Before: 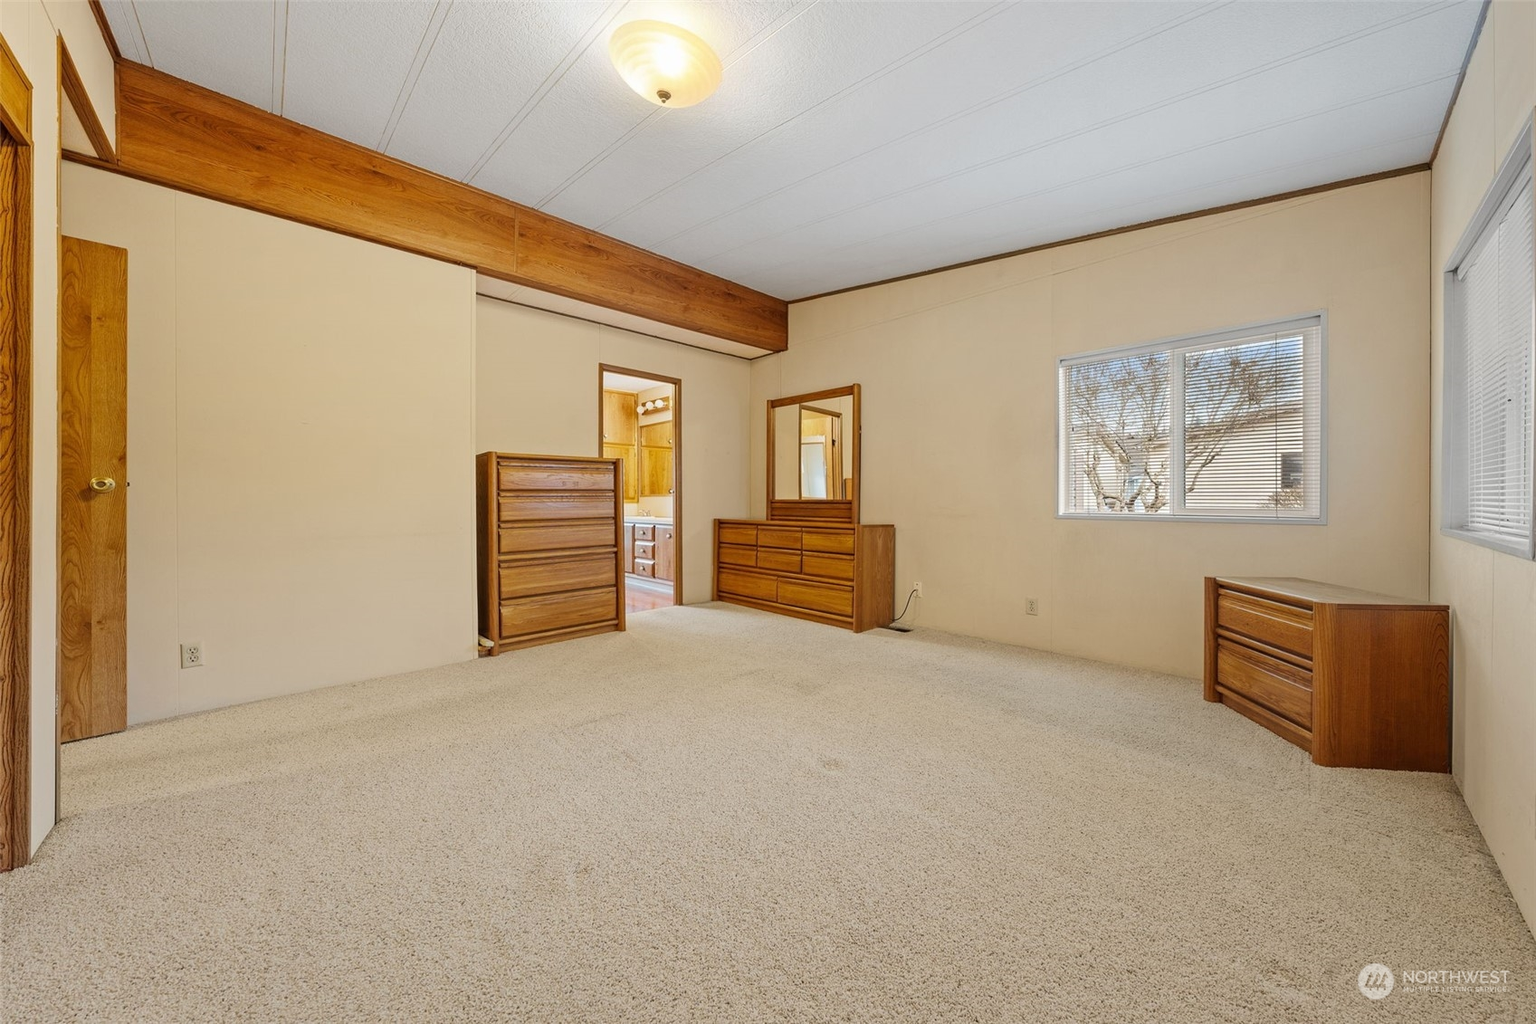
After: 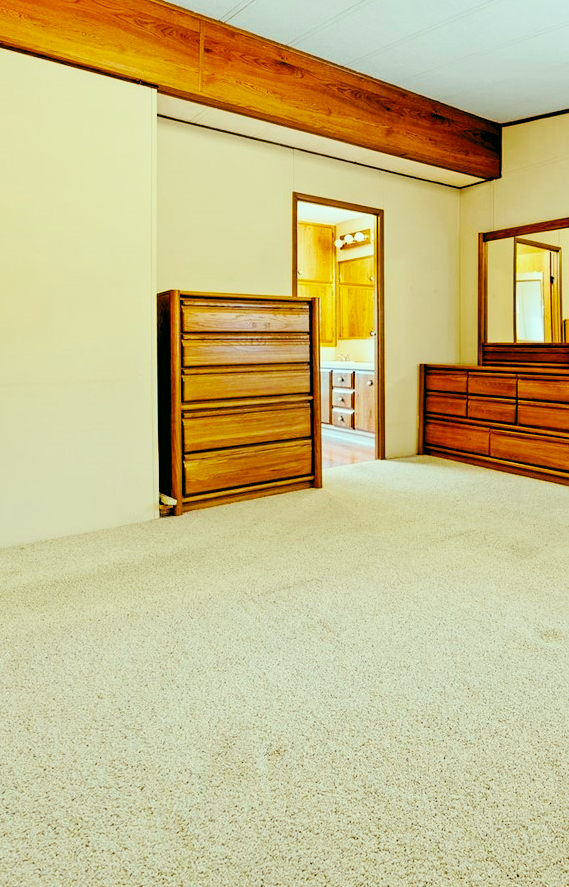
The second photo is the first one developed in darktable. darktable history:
color correction: highlights a* -7.33, highlights b* 1.26, shadows a* -3.55, saturation 1.4
crop and rotate: left 21.77%, top 18.528%, right 44.676%, bottom 2.997%
rgb levels: levels [[0.034, 0.472, 0.904], [0, 0.5, 1], [0, 0.5, 1]]
local contrast: mode bilateral grid, contrast 20, coarseness 50, detail 102%, midtone range 0.2
base curve: curves: ch0 [(0, 0) (0.032, 0.025) (0.121, 0.166) (0.206, 0.329) (0.605, 0.79) (1, 1)], preserve colors none
